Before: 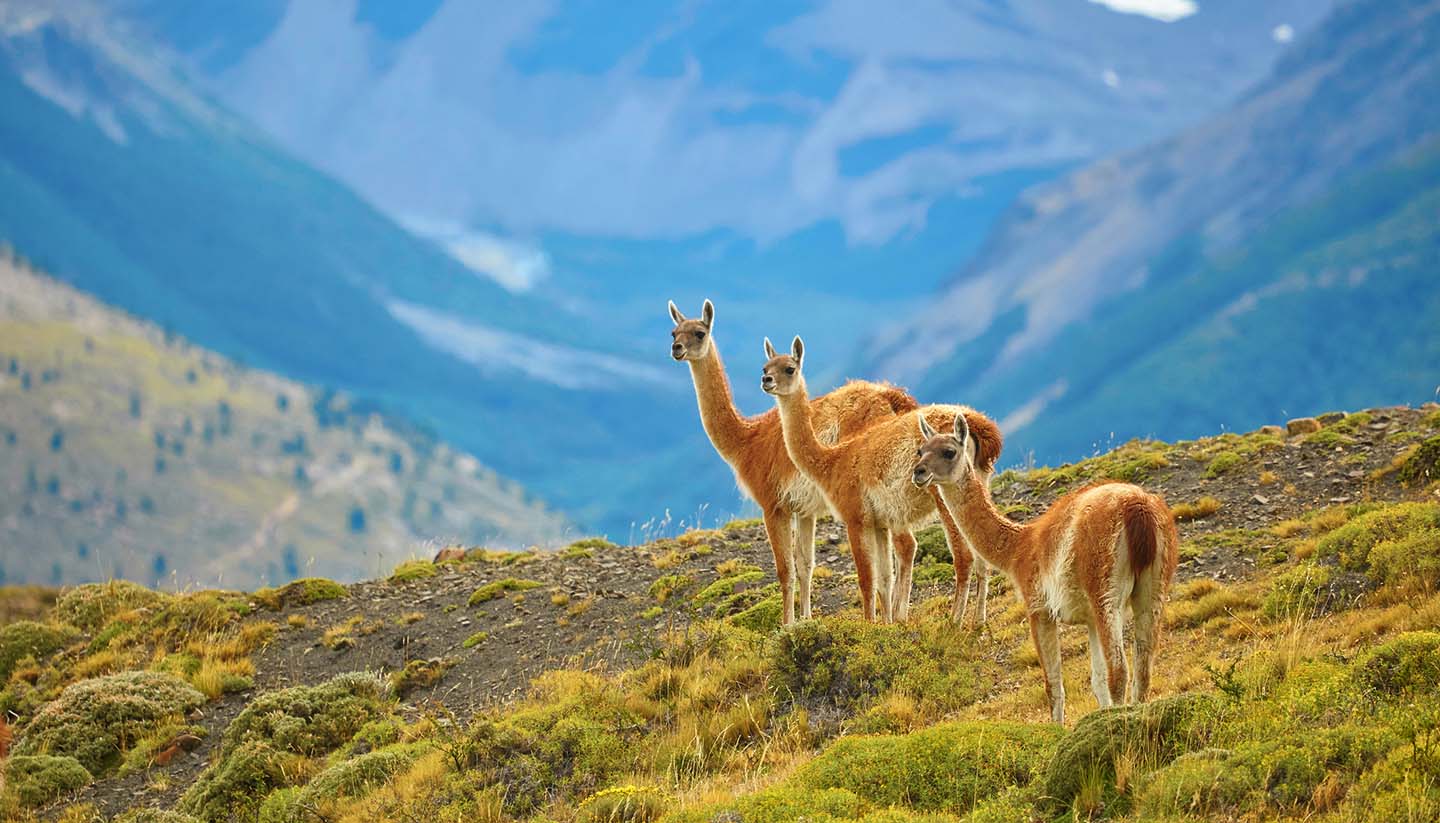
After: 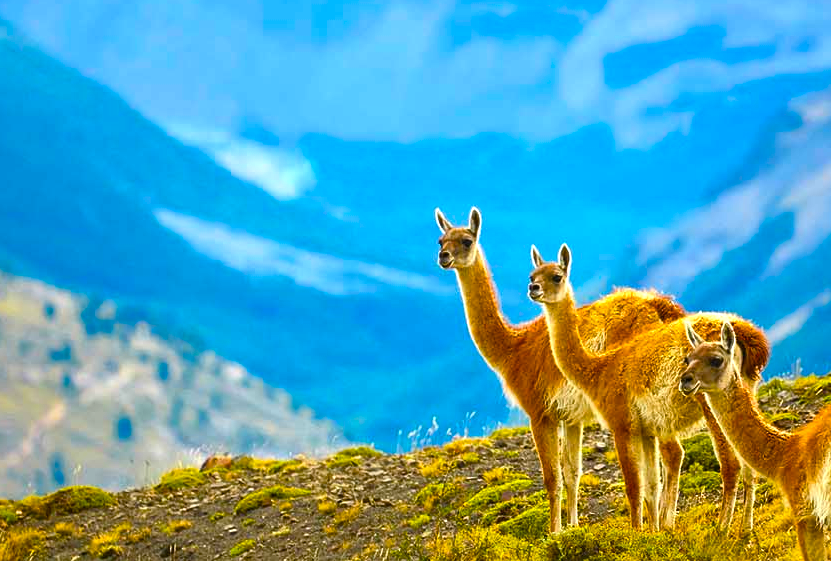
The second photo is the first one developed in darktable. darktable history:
color balance rgb: linear chroma grading › global chroma 9%, perceptual saturation grading › global saturation 36%, perceptual saturation grading › shadows 35%, perceptual brilliance grading › global brilliance 15%, perceptual brilliance grading › shadows -35%, global vibrance 15%
crop: left 16.202%, top 11.208%, right 26.045%, bottom 20.557%
tone equalizer: -8 EV -0.55 EV
